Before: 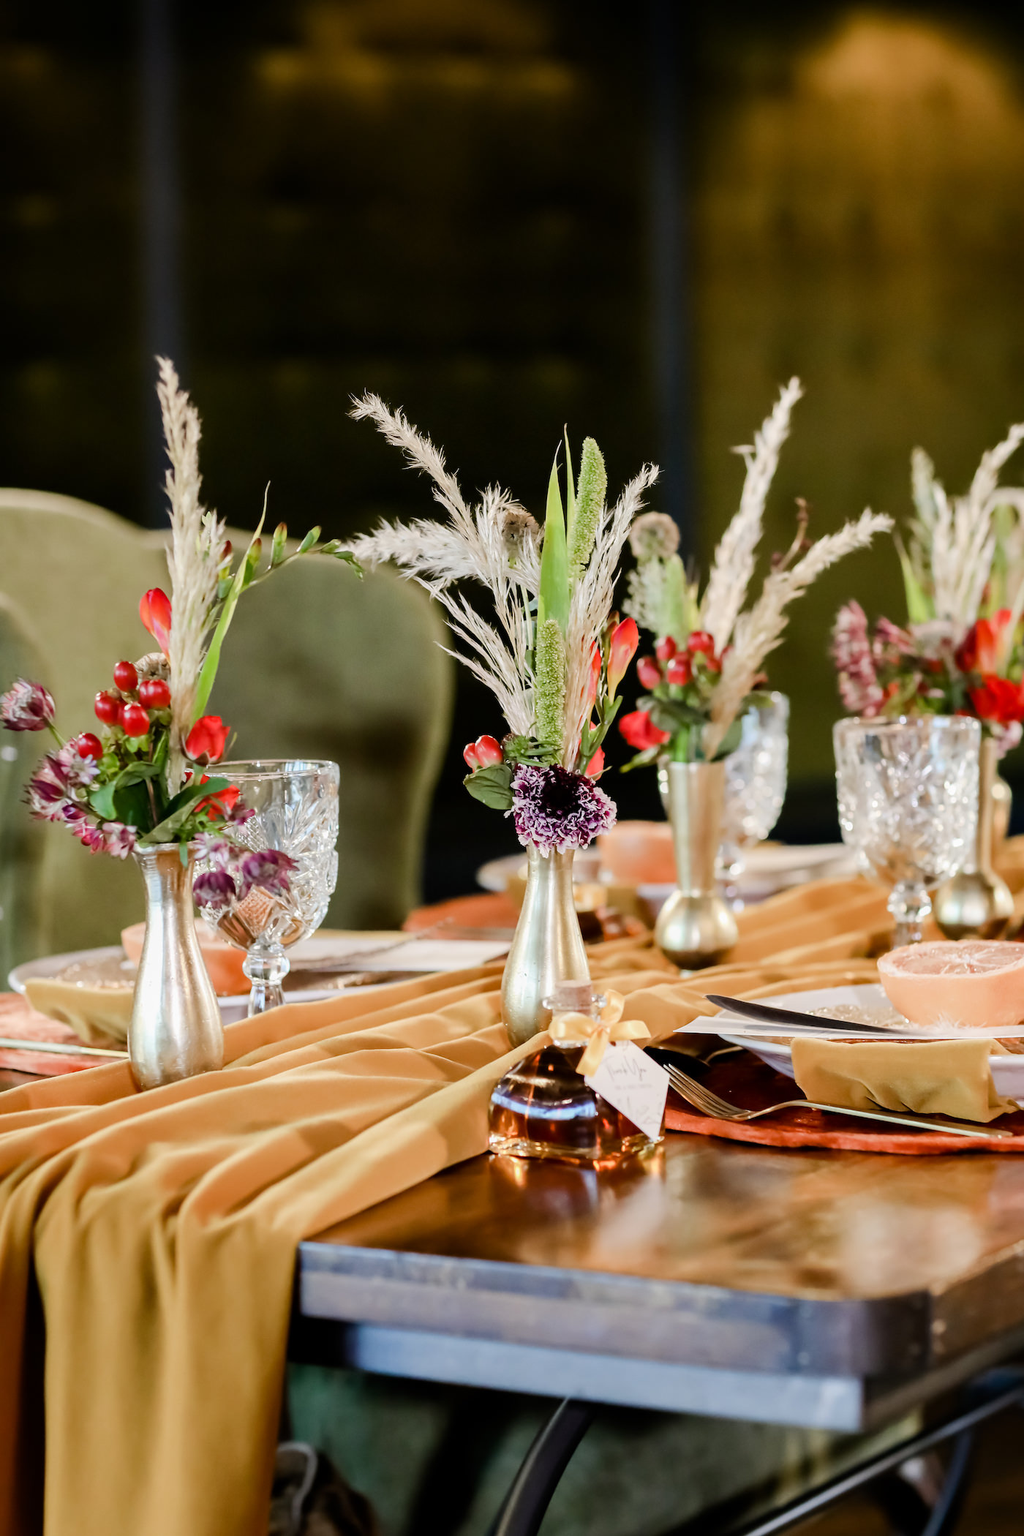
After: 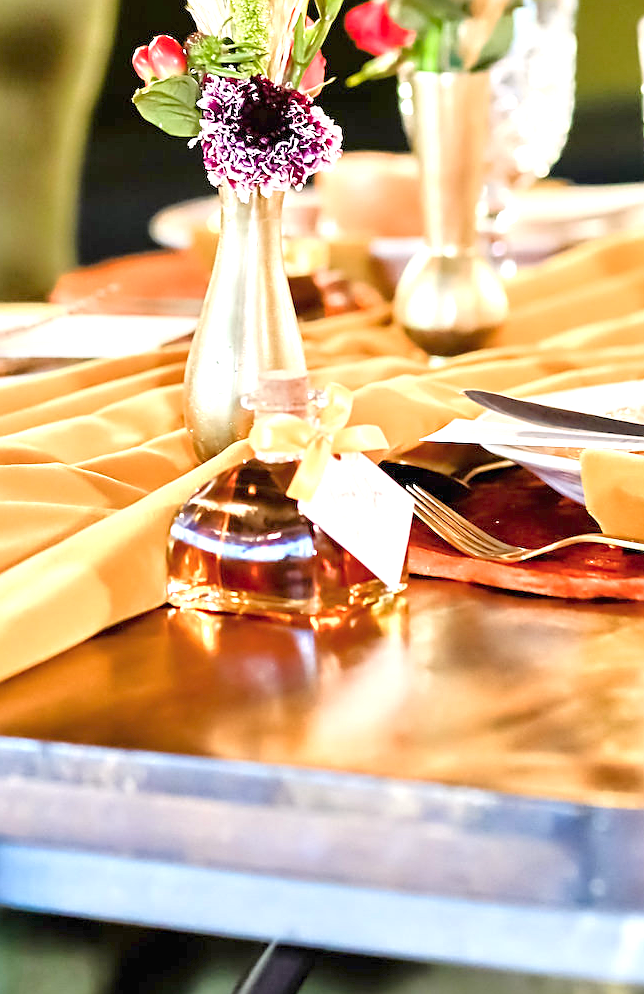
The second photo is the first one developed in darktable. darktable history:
tone equalizer: -8 EV 1.97 EV, -7 EV 1.98 EV, -6 EV 1.96 EV, -5 EV 1.97 EV, -4 EV 1.99 EV, -3 EV 1.47 EV, -2 EV 0.972 EV, -1 EV 0.503 EV, mask exposure compensation -0.496 EV
crop: left 35.835%, top 46.191%, right 18.152%, bottom 6.183%
exposure: black level correction 0, exposure 0.703 EV, compensate highlight preservation false
color calibration: output R [1.003, 0.027, -0.041, 0], output G [-0.018, 1.043, -0.038, 0], output B [0.071, -0.086, 1.017, 0], gray › normalize channels true, x 0.342, y 0.355, temperature 5153.64 K, gamut compression 0.022
sharpen: on, module defaults
